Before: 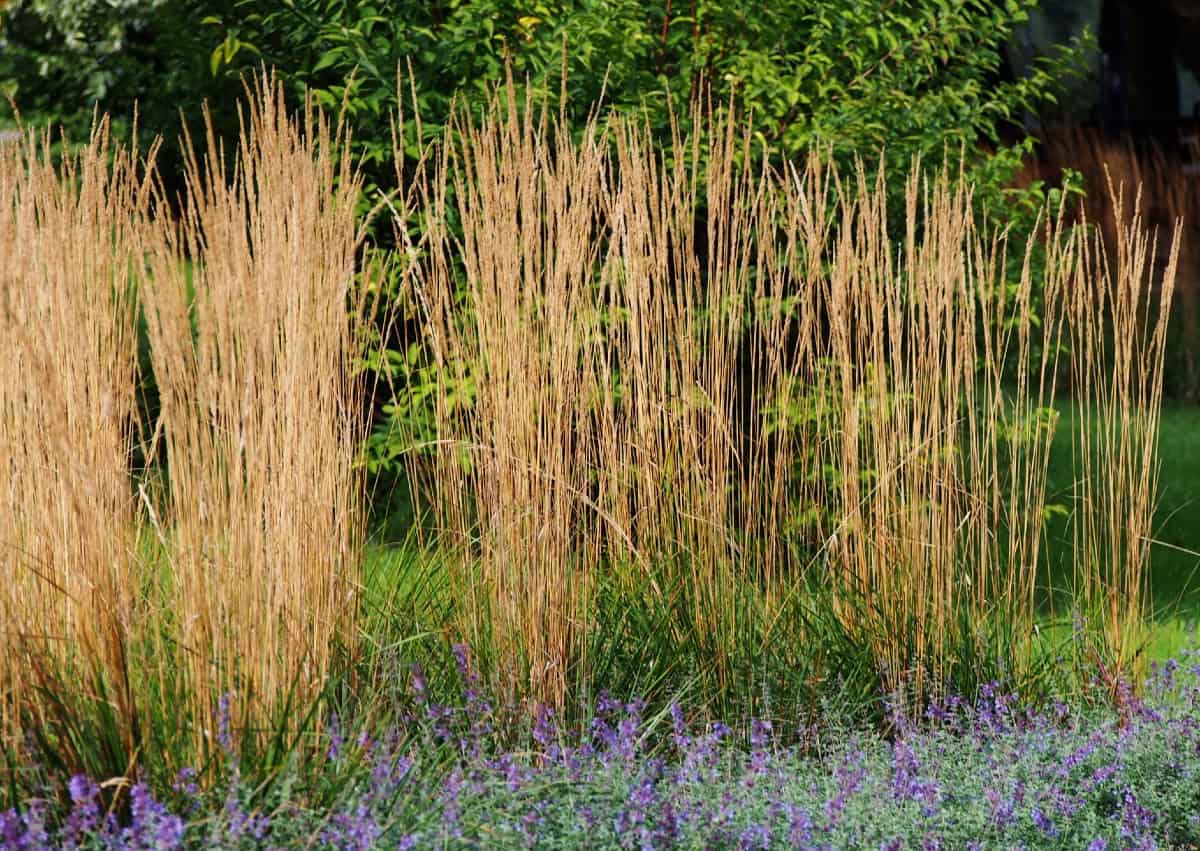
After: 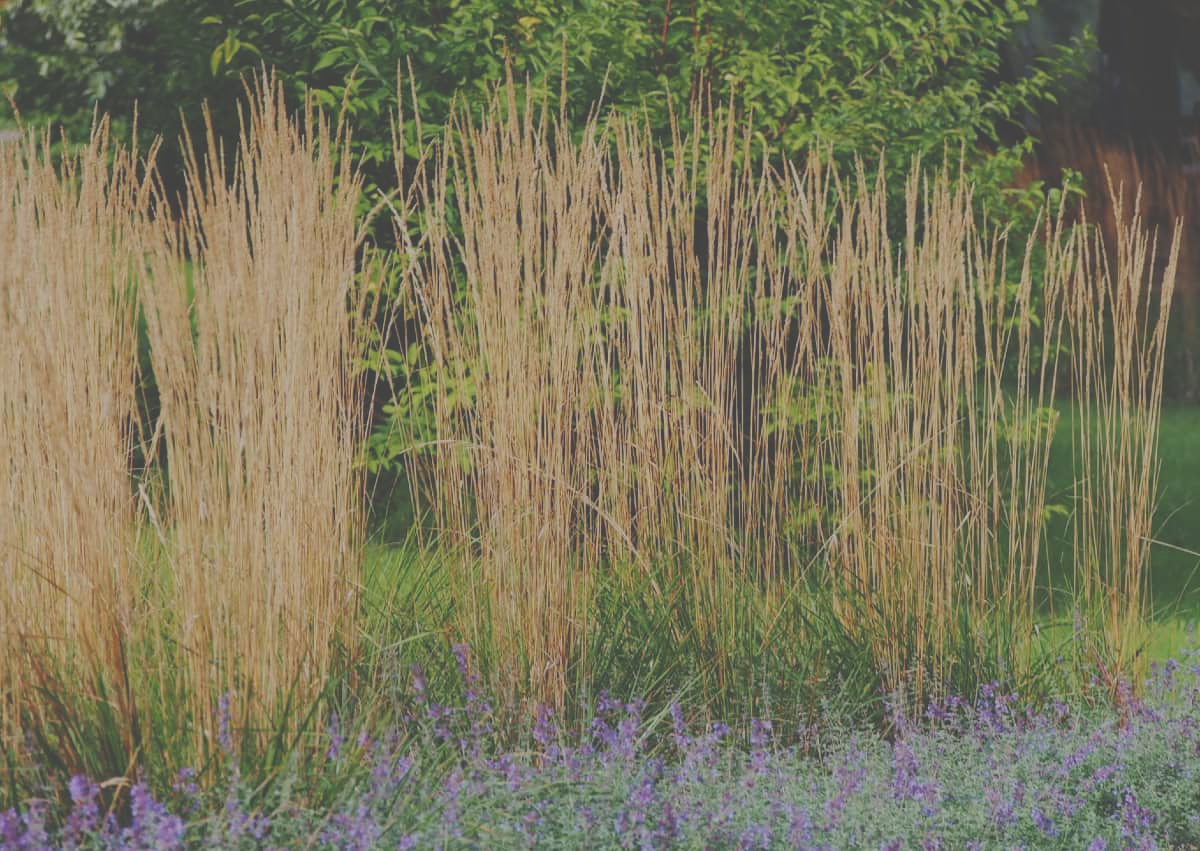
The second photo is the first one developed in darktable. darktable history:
filmic rgb: black relative exposure -7 EV, white relative exposure 6 EV, threshold 3 EV, target black luminance 0%, hardness 2.73, latitude 61.22%, contrast 0.691, highlights saturation mix 10%, shadows ↔ highlights balance -0.073%, preserve chrominance no, color science v4 (2020), iterations of high-quality reconstruction 10, contrast in shadows soft, contrast in highlights soft, enable highlight reconstruction true
exposure: black level correction -0.041, exposure 0.064 EV, compensate highlight preservation false
